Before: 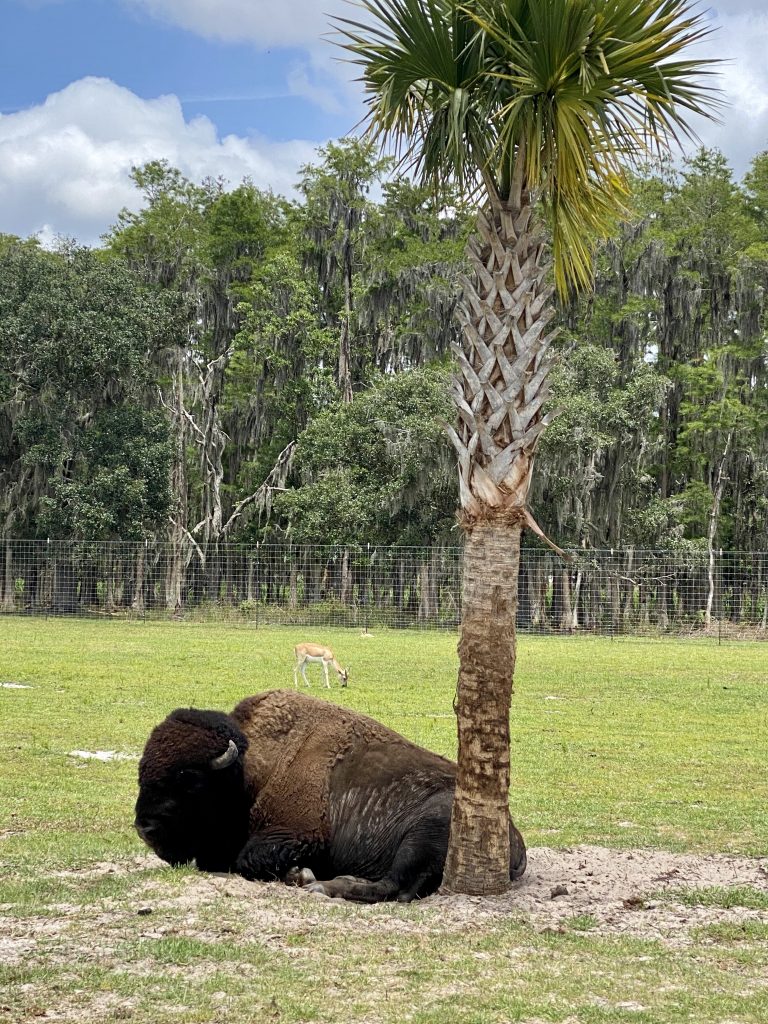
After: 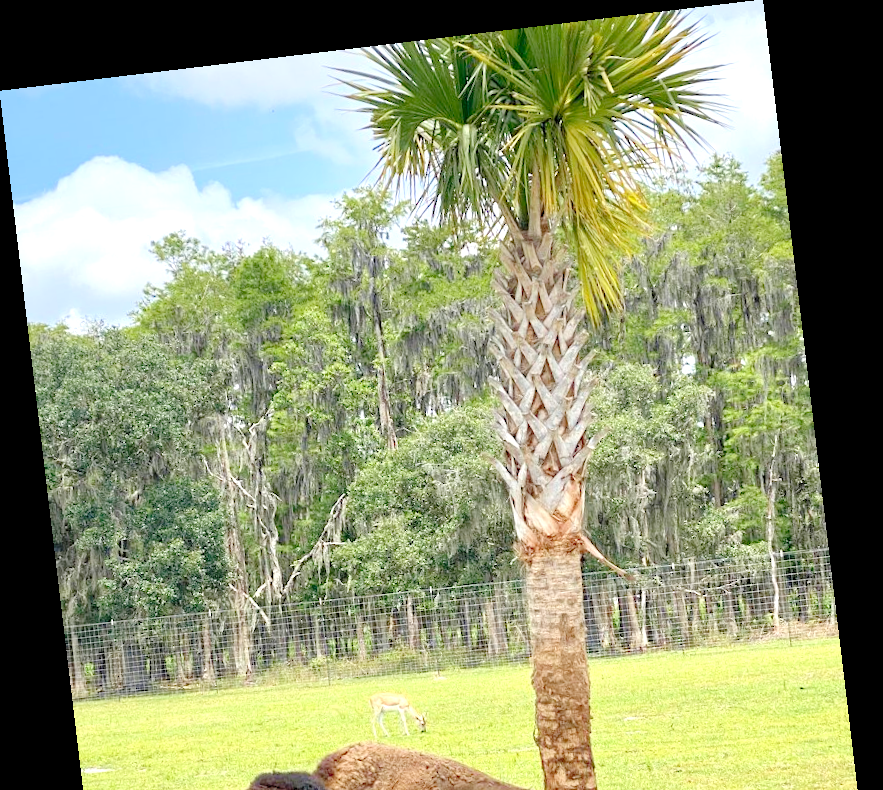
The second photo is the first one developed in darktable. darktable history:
rotate and perspective: rotation -6.83°, automatic cropping off
crop: bottom 28.576%
levels: levels [0.008, 0.318, 0.836]
